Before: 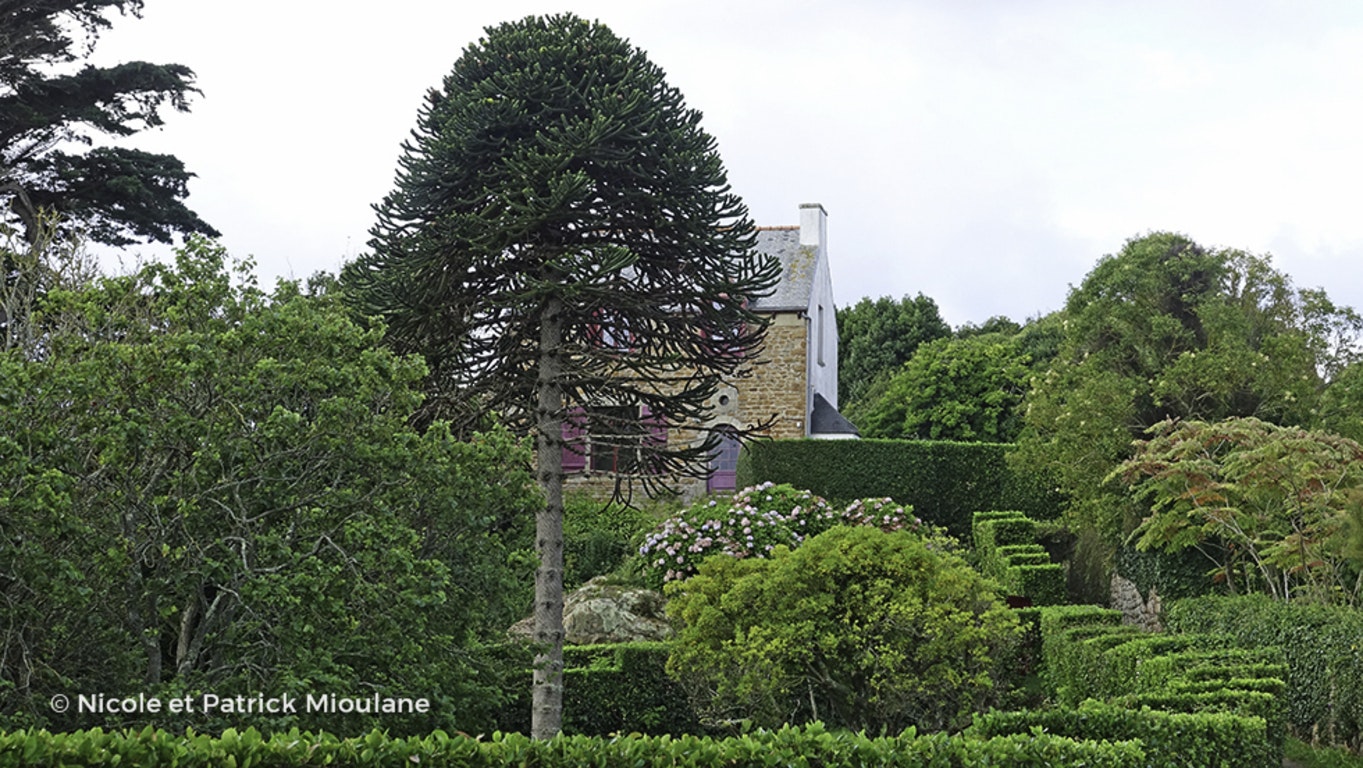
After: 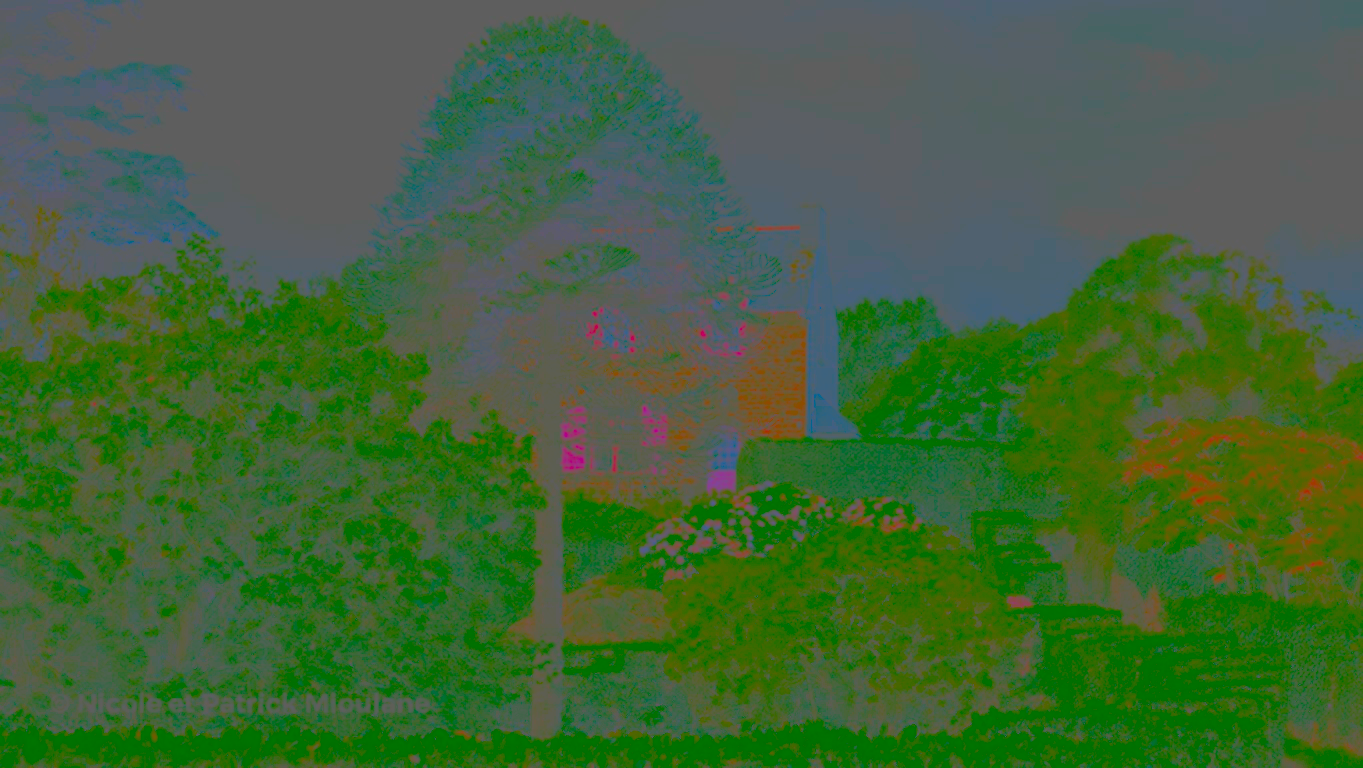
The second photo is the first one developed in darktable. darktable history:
sharpen: on, module defaults
bloom: size 9%, threshold 100%, strength 7%
contrast brightness saturation: contrast -0.99, brightness -0.17, saturation 0.75
haze removal: compatibility mode true, adaptive false
